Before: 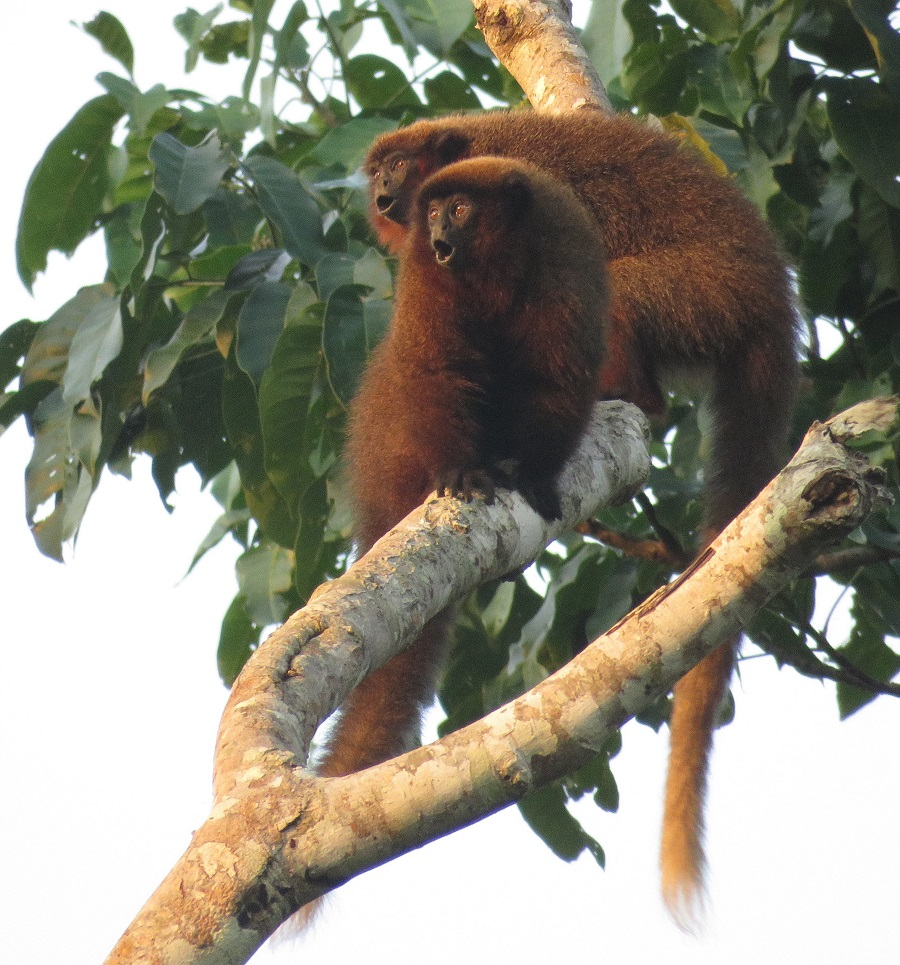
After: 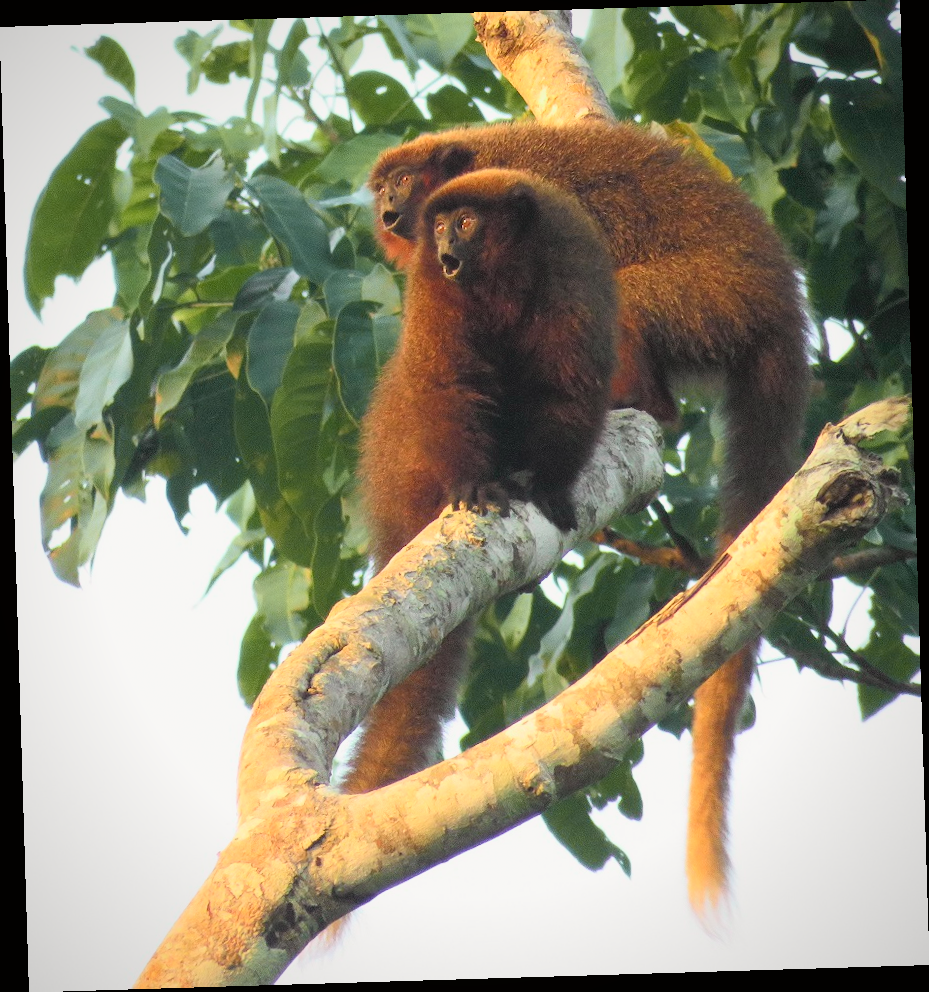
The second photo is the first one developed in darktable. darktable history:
tone curve: curves: ch0 [(0, 0.005) (0.103, 0.097) (0.18, 0.22) (0.4, 0.485) (0.5, 0.612) (0.668, 0.787) (0.823, 0.894) (1, 0.971)]; ch1 [(0, 0) (0.172, 0.123) (0.324, 0.253) (0.396, 0.388) (0.478, 0.461) (0.499, 0.498) (0.522, 0.528) (0.618, 0.649) (0.753, 0.821) (1, 1)]; ch2 [(0, 0) (0.411, 0.424) (0.496, 0.501) (0.515, 0.514) (0.555, 0.585) (0.641, 0.69) (1, 1)], color space Lab, independent channels, preserve colors none
vignetting: fall-off start 80.87%, fall-off radius 61.59%, brightness -0.384, saturation 0.007, center (0, 0.007), automatic ratio true, width/height ratio 1.418
rotate and perspective: rotation -1.75°, automatic cropping off
